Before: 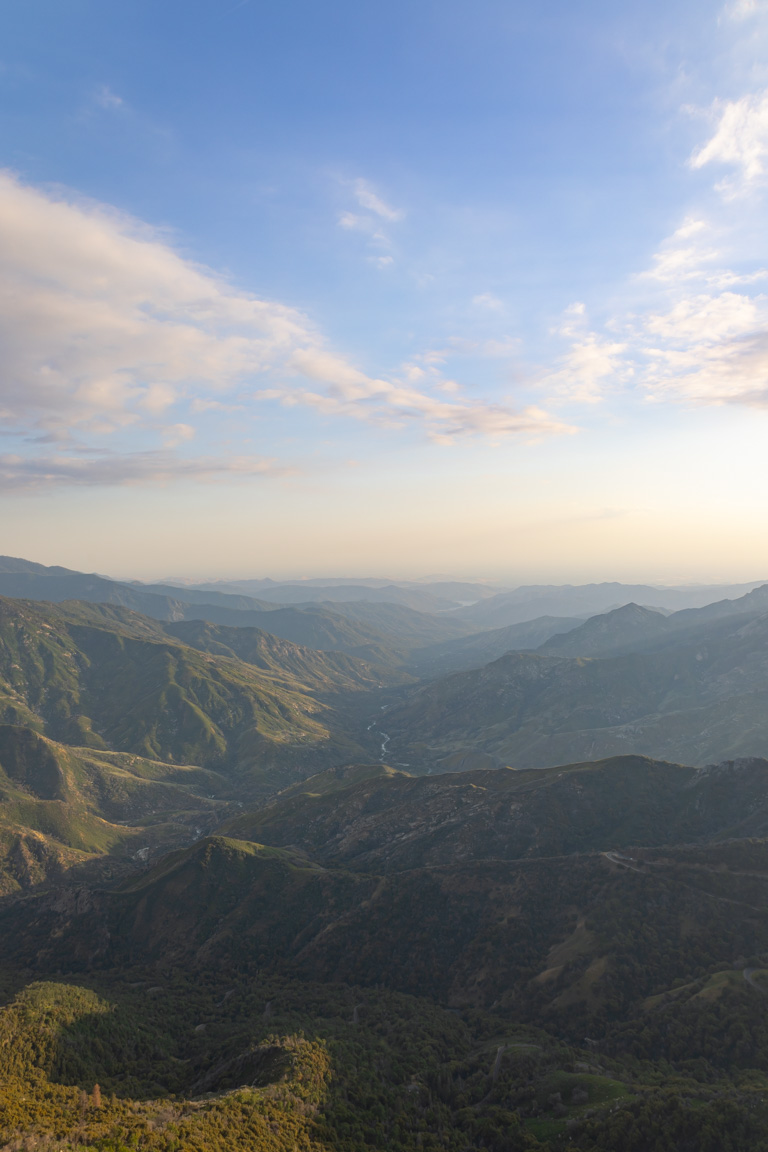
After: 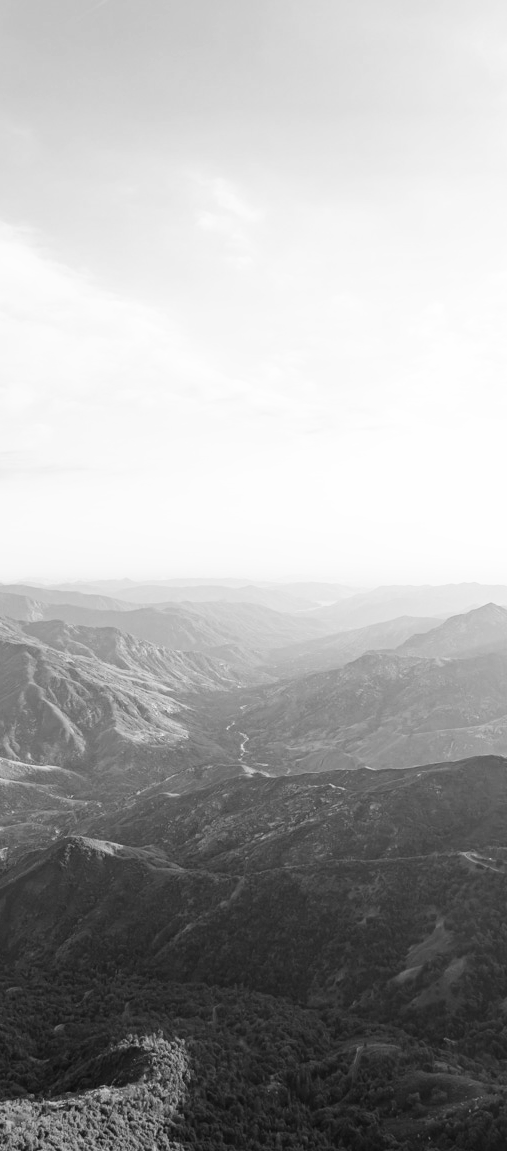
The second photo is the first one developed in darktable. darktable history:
crop and rotate: left 18.442%, right 15.508%
base curve: curves: ch0 [(0, 0) (0.007, 0.004) (0.027, 0.03) (0.046, 0.07) (0.207, 0.54) (0.442, 0.872) (0.673, 0.972) (1, 1)], preserve colors none
white balance: red 0.978, blue 0.999
color balance rgb: shadows lift › hue 87.51°, highlights gain › chroma 1.35%, highlights gain › hue 55.1°, global offset › chroma 0.13%, global offset › hue 253.66°, perceptual saturation grading › global saturation 16.38%
monochrome: a 2.21, b -1.33, size 2.2
